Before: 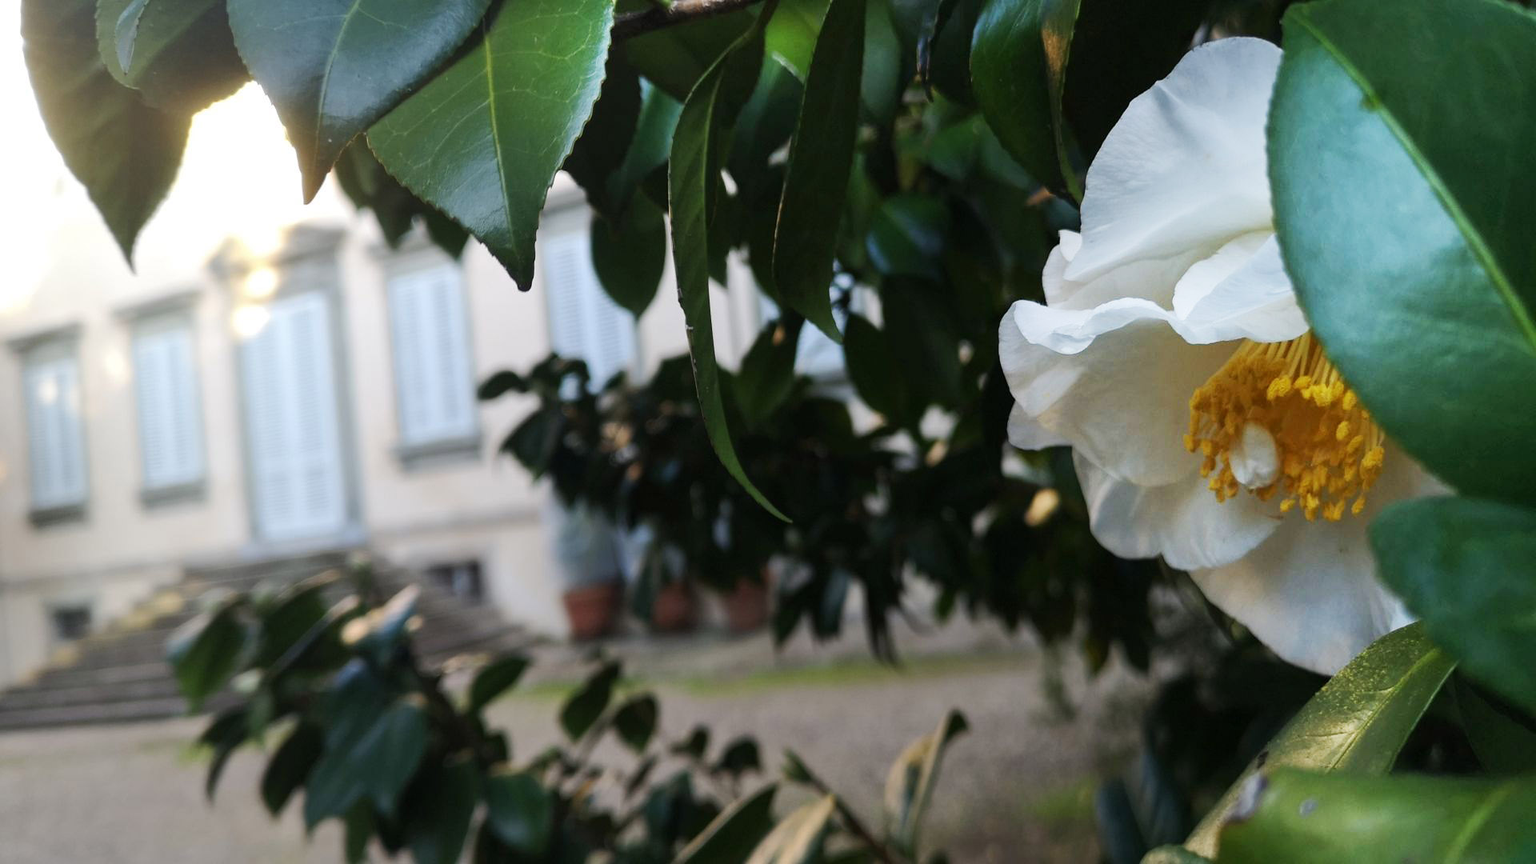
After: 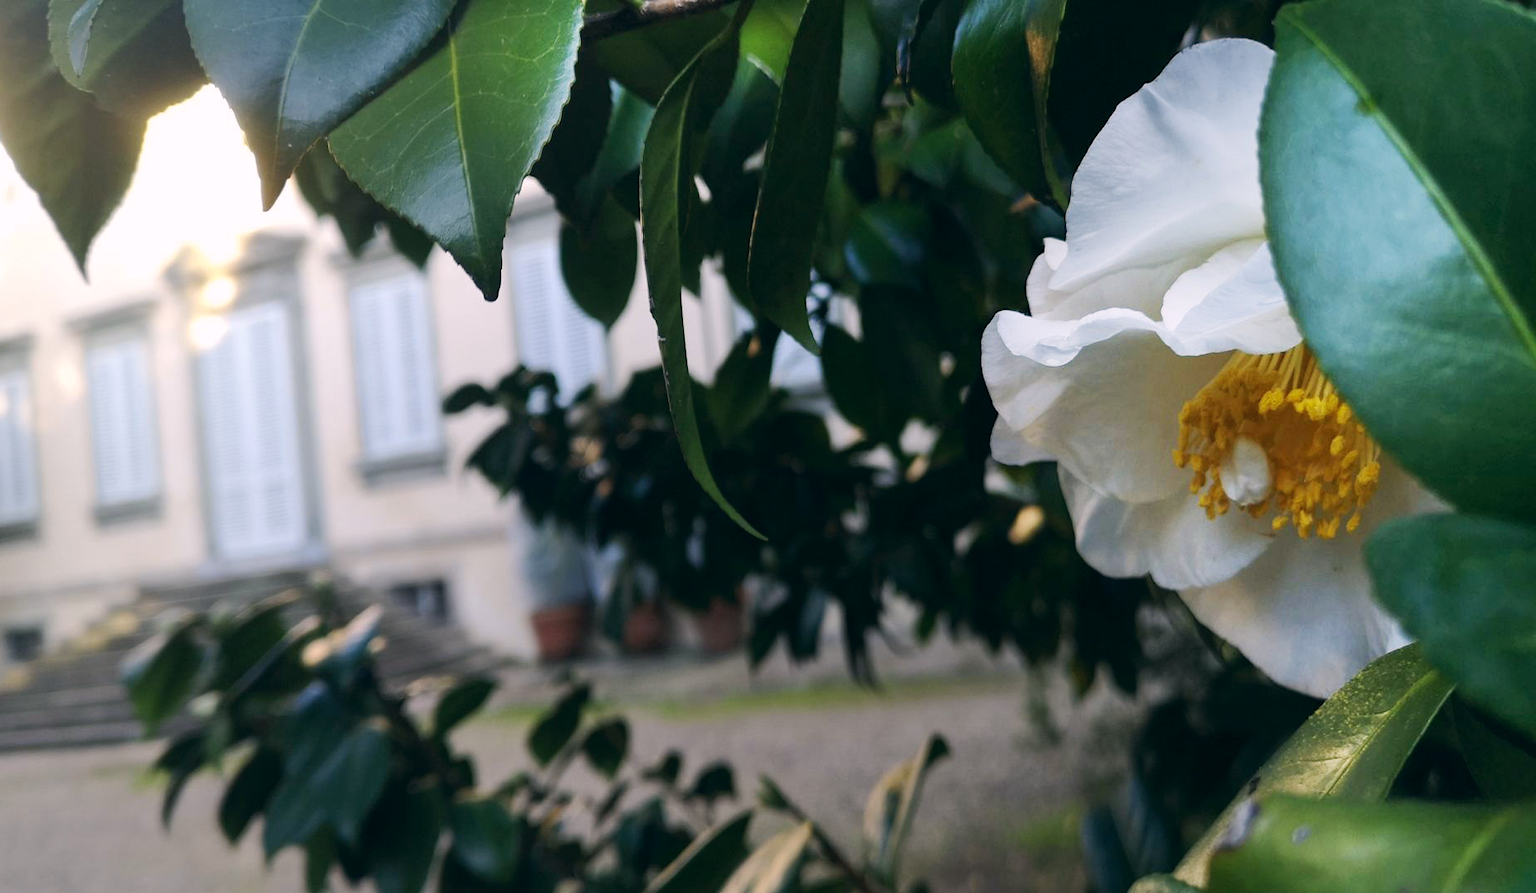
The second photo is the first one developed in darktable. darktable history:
crop and rotate: left 3.238%
color correction: highlights a* 5.38, highlights b* 5.3, shadows a* -4.26, shadows b* -5.11
white balance: red 0.98, blue 1.034
